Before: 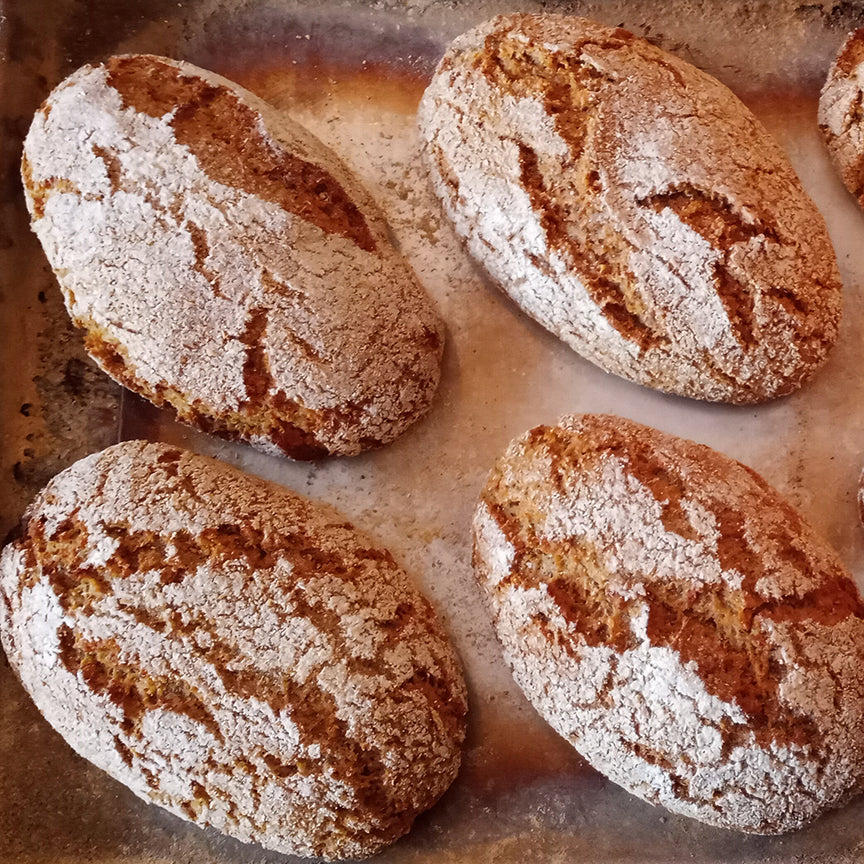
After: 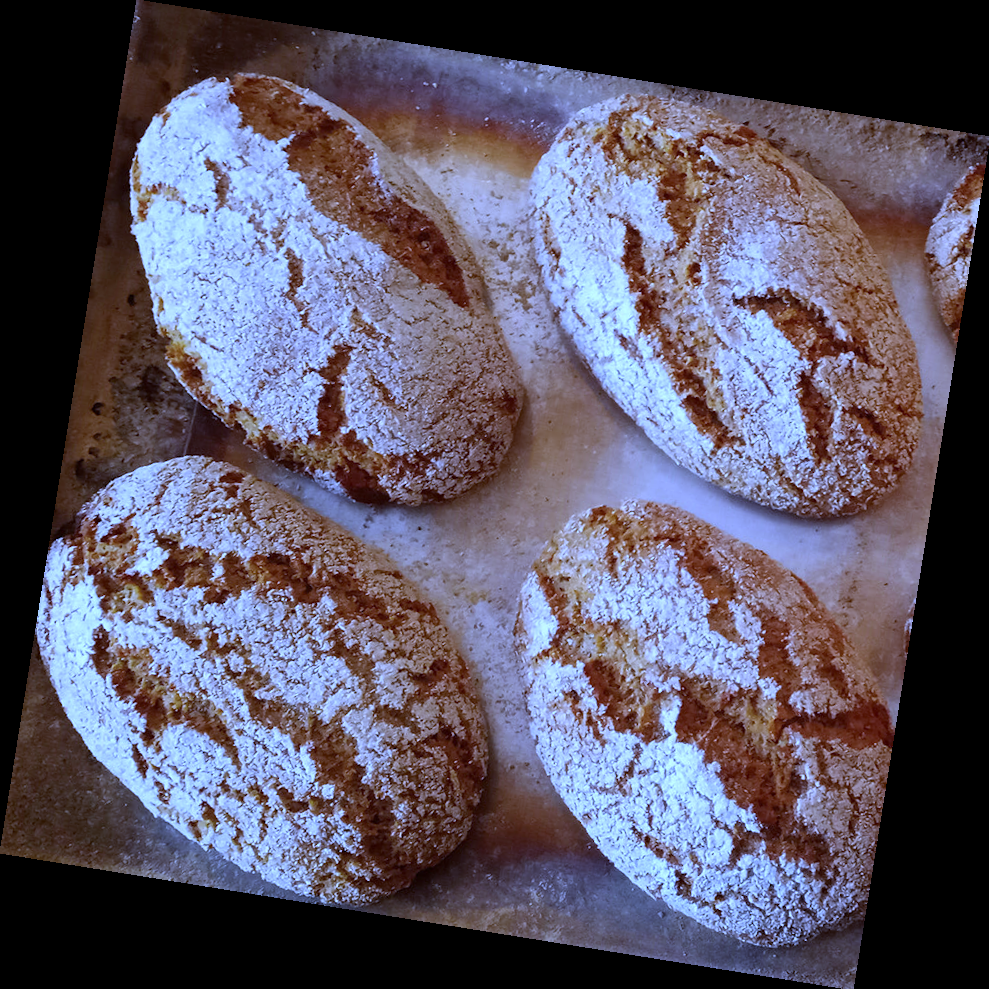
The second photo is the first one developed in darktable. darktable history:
white balance: red 0.766, blue 1.537
rotate and perspective: rotation 9.12°, automatic cropping off
